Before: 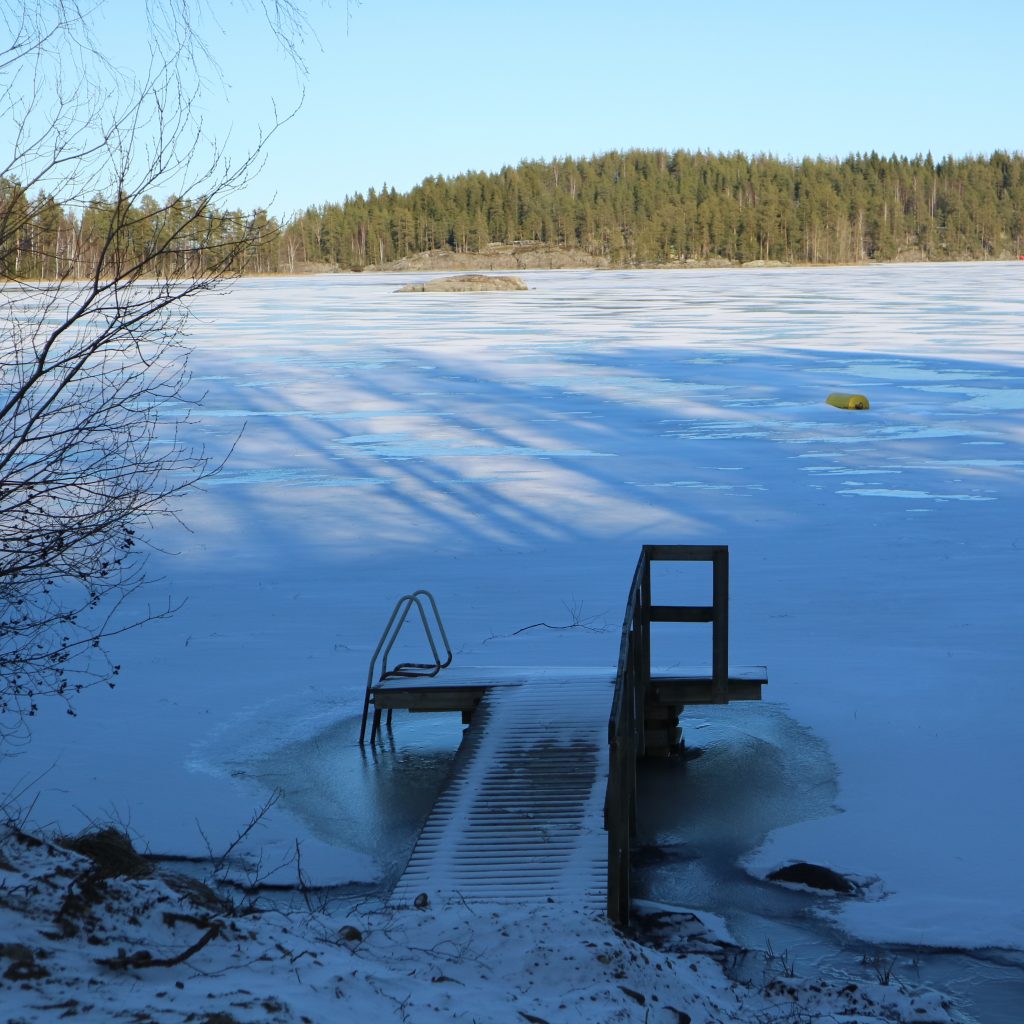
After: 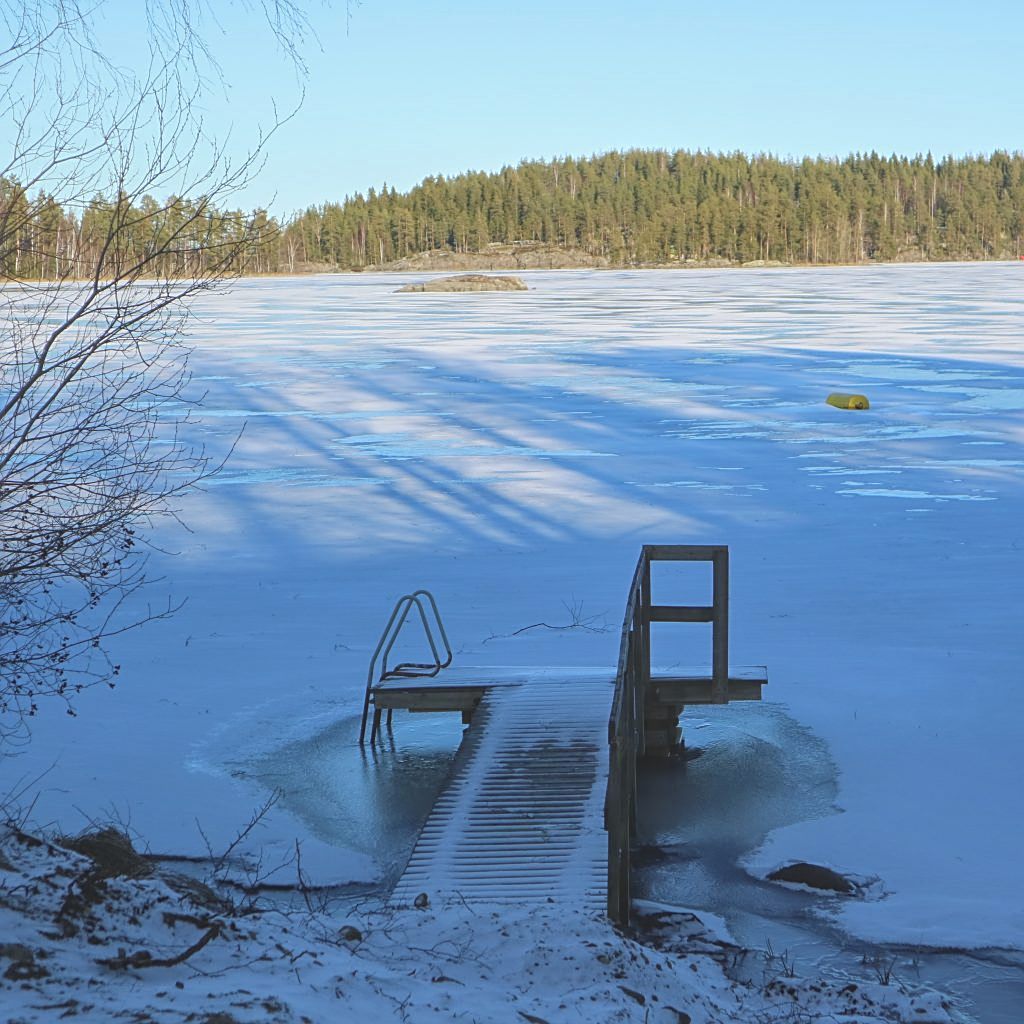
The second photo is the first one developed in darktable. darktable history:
sharpen: on, module defaults
local contrast: highlights 73%, shadows 15%, midtone range 0.197
